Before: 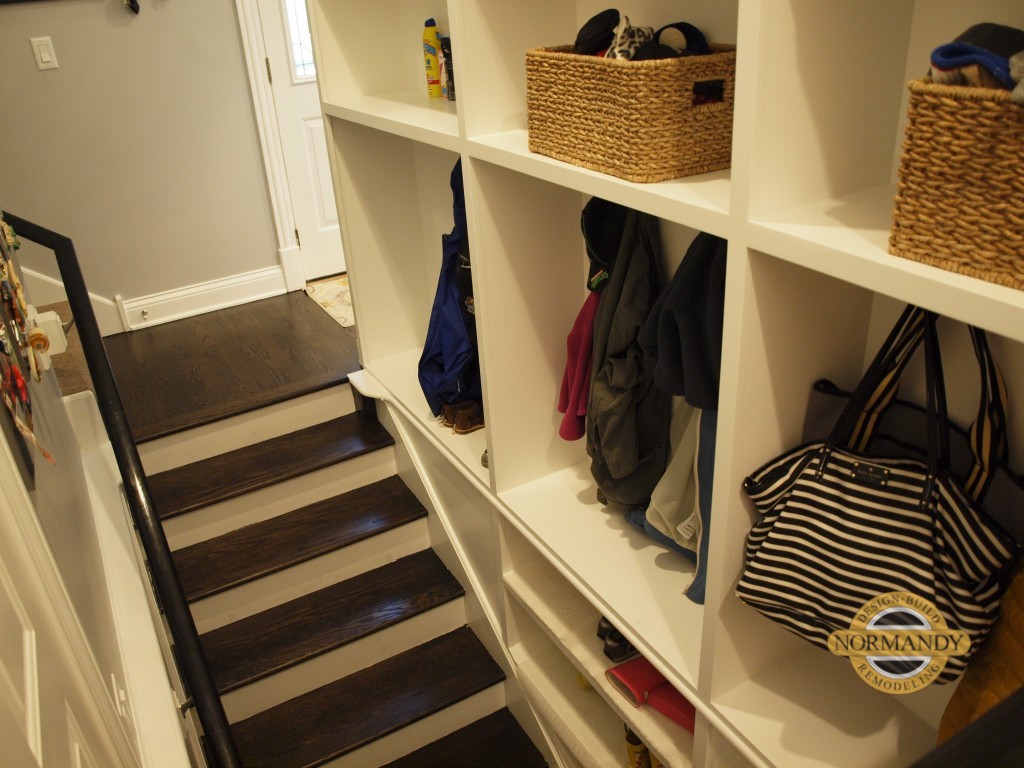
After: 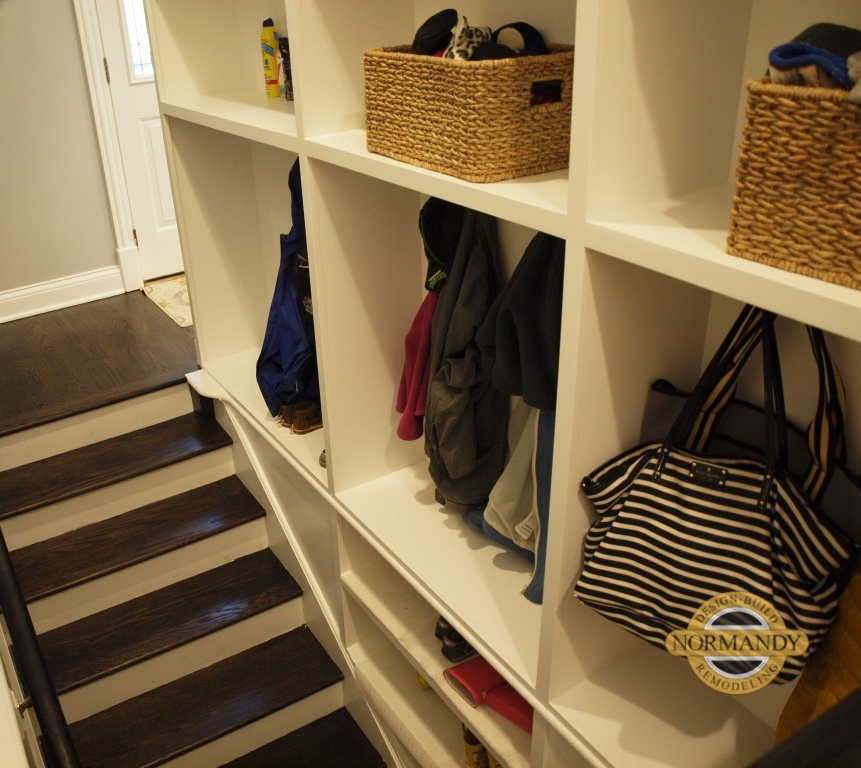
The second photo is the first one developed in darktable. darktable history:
crop: left 15.893%
